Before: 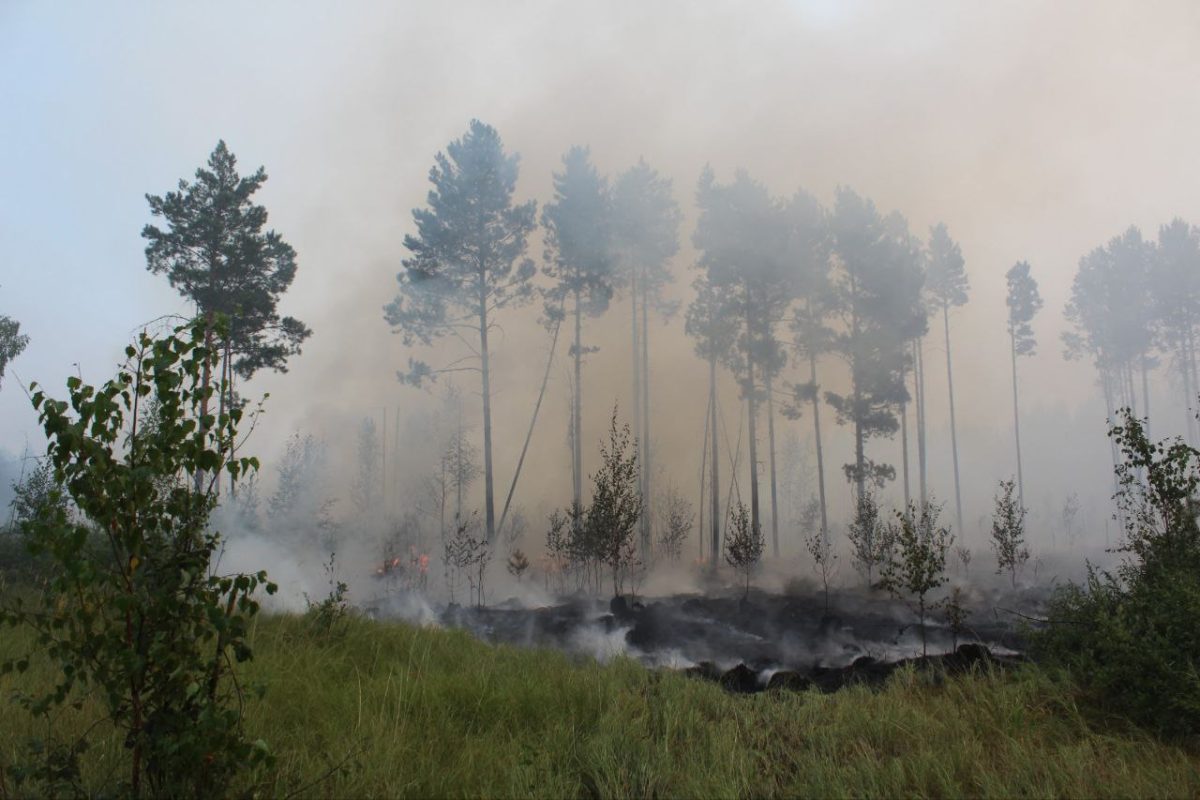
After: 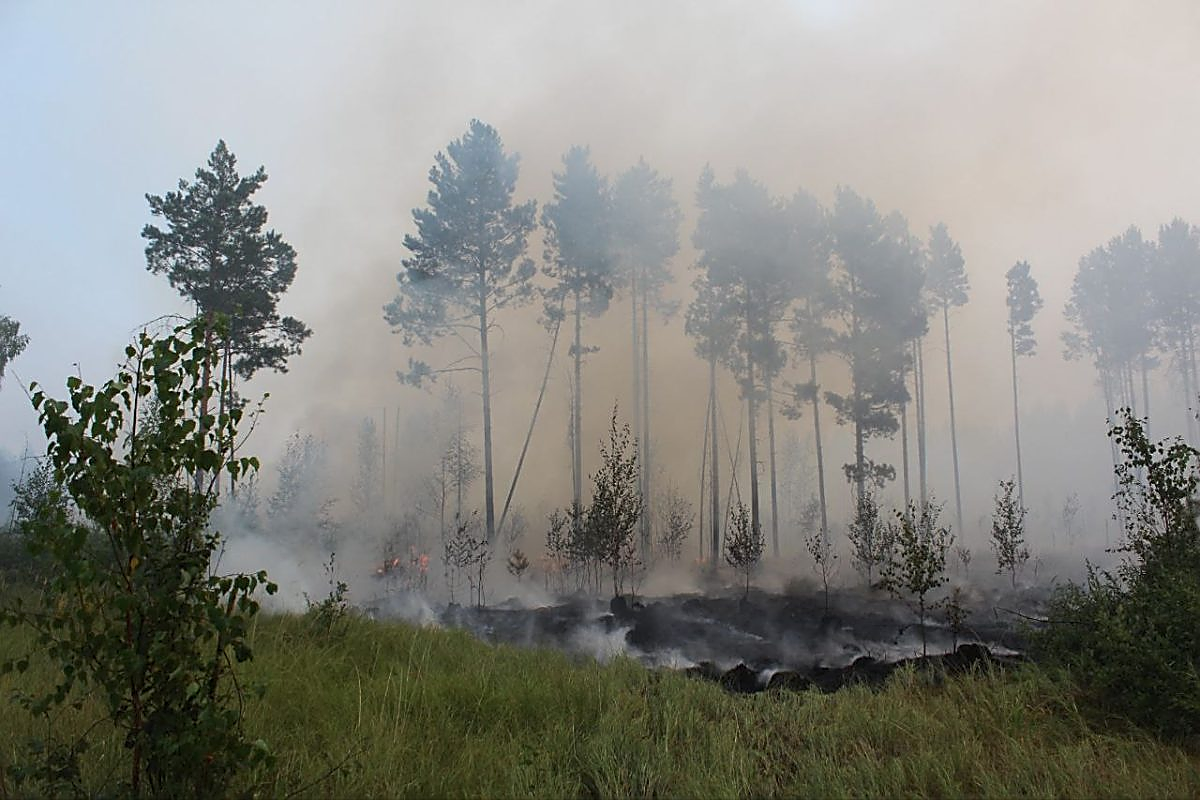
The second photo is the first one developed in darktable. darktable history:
sharpen: radius 1.408, amount 1.245, threshold 0.65
